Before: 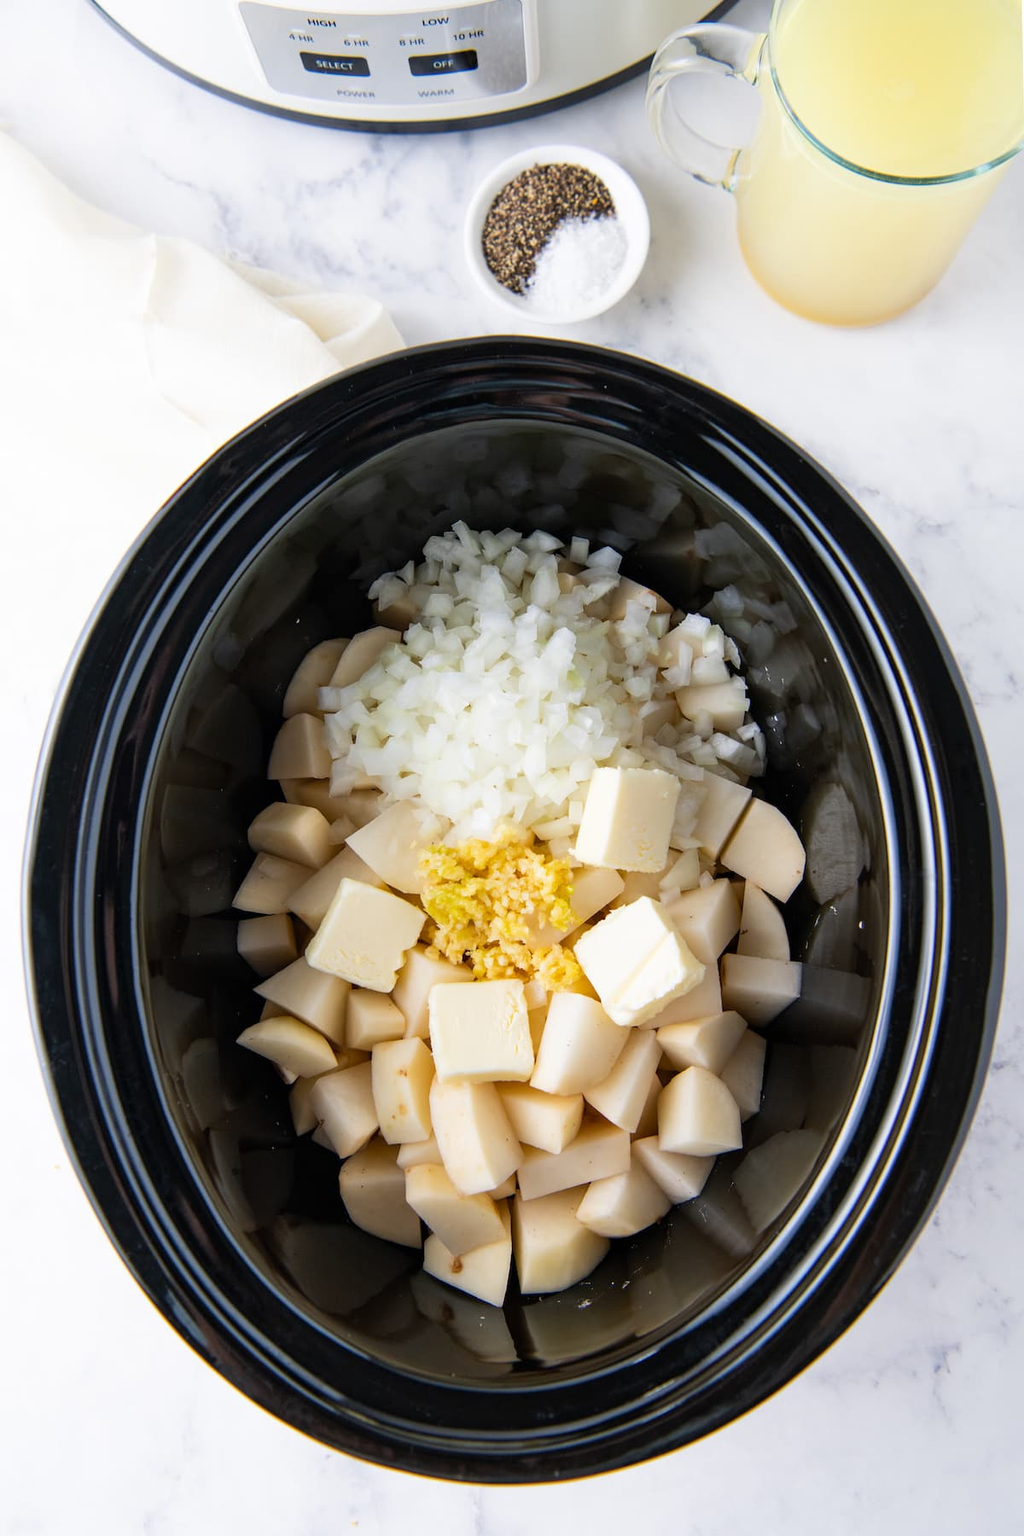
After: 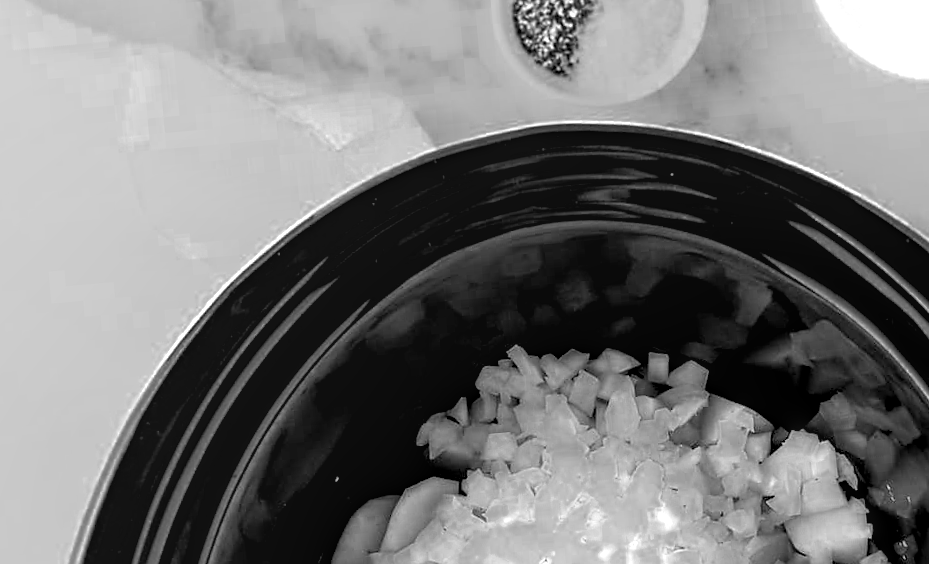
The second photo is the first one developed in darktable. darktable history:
rotate and perspective: rotation -5°, crop left 0.05, crop right 0.952, crop top 0.11, crop bottom 0.89
sharpen: radius 1, threshold 1
exposure: black level correction 0.011, compensate highlight preservation false
white balance: red 0.954, blue 1.079
color balance: lift [1, 0.998, 1.001, 1.002], gamma [1, 1.02, 1, 0.98], gain [1, 1.02, 1.003, 0.98]
color zones: curves: ch0 [(0, 0.554) (0.146, 0.662) (0.293, 0.86) (0.503, 0.774) (0.637, 0.106) (0.74, 0.072) (0.866, 0.488) (0.998, 0.569)]; ch1 [(0, 0) (0.143, 0) (0.286, 0) (0.429, 0) (0.571, 0) (0.714, 0) (0.857, 0)]
local contrast: detail 130%
crop: left 0.579%, top 7.627%, right 23.167%, bottom 54.275%
